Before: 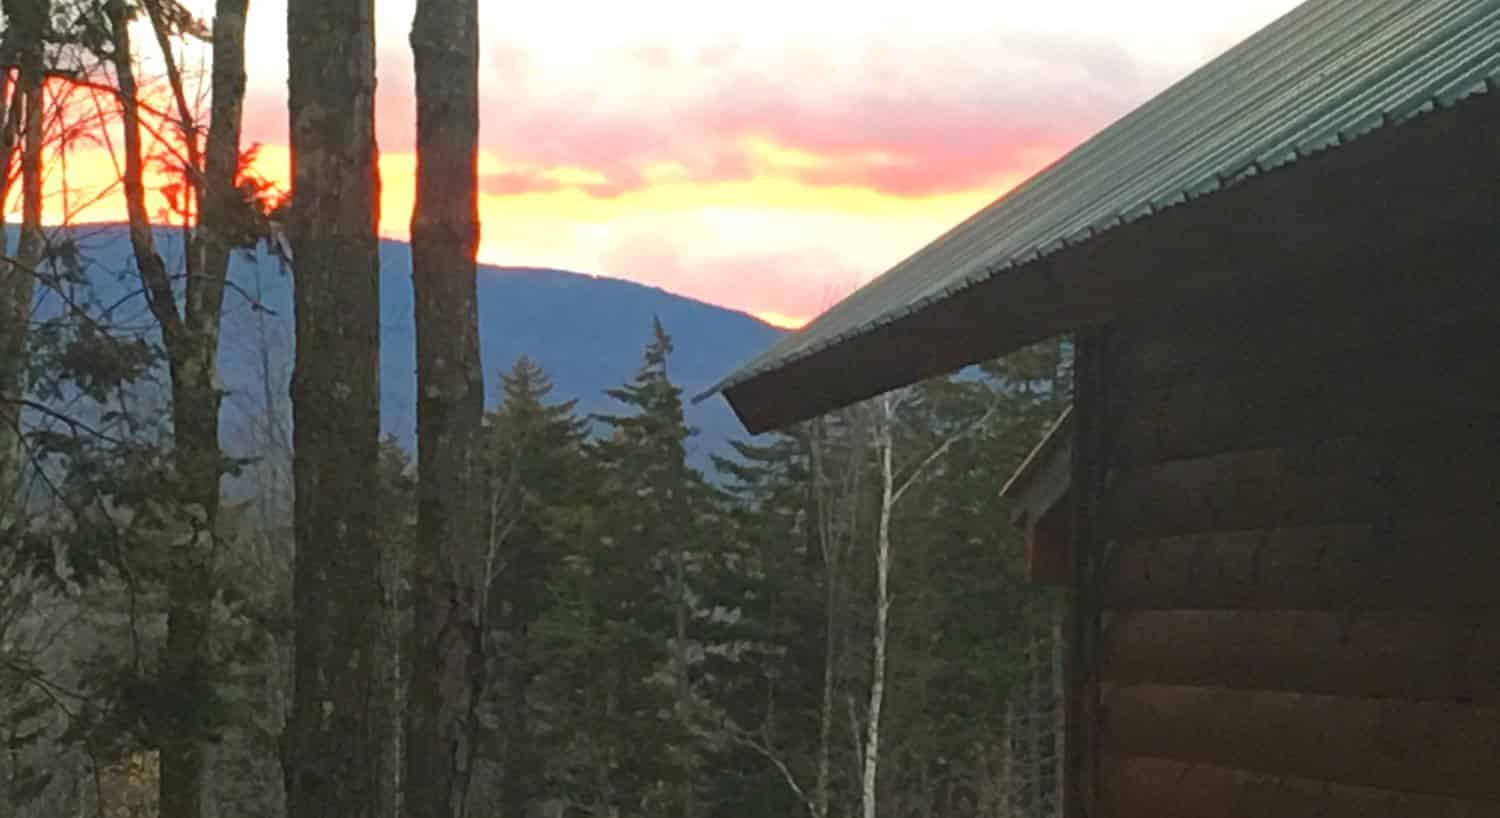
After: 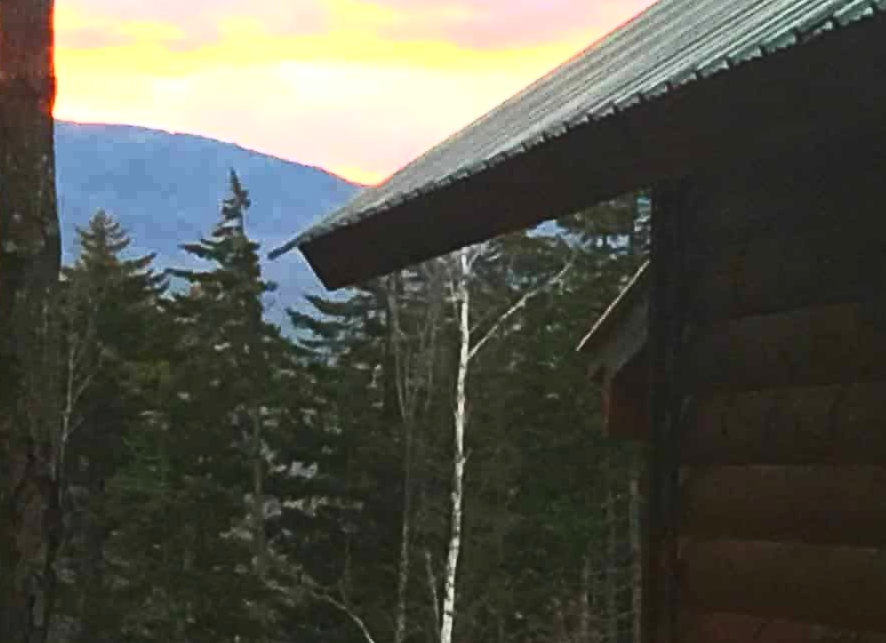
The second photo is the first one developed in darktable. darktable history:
contrast brightness saturation: contrast 0.62, brightness 0.34, saturation 0.14
crop and rotate: left 28.256%, top 17.734%, right 12.656%, bottom 3.573%
